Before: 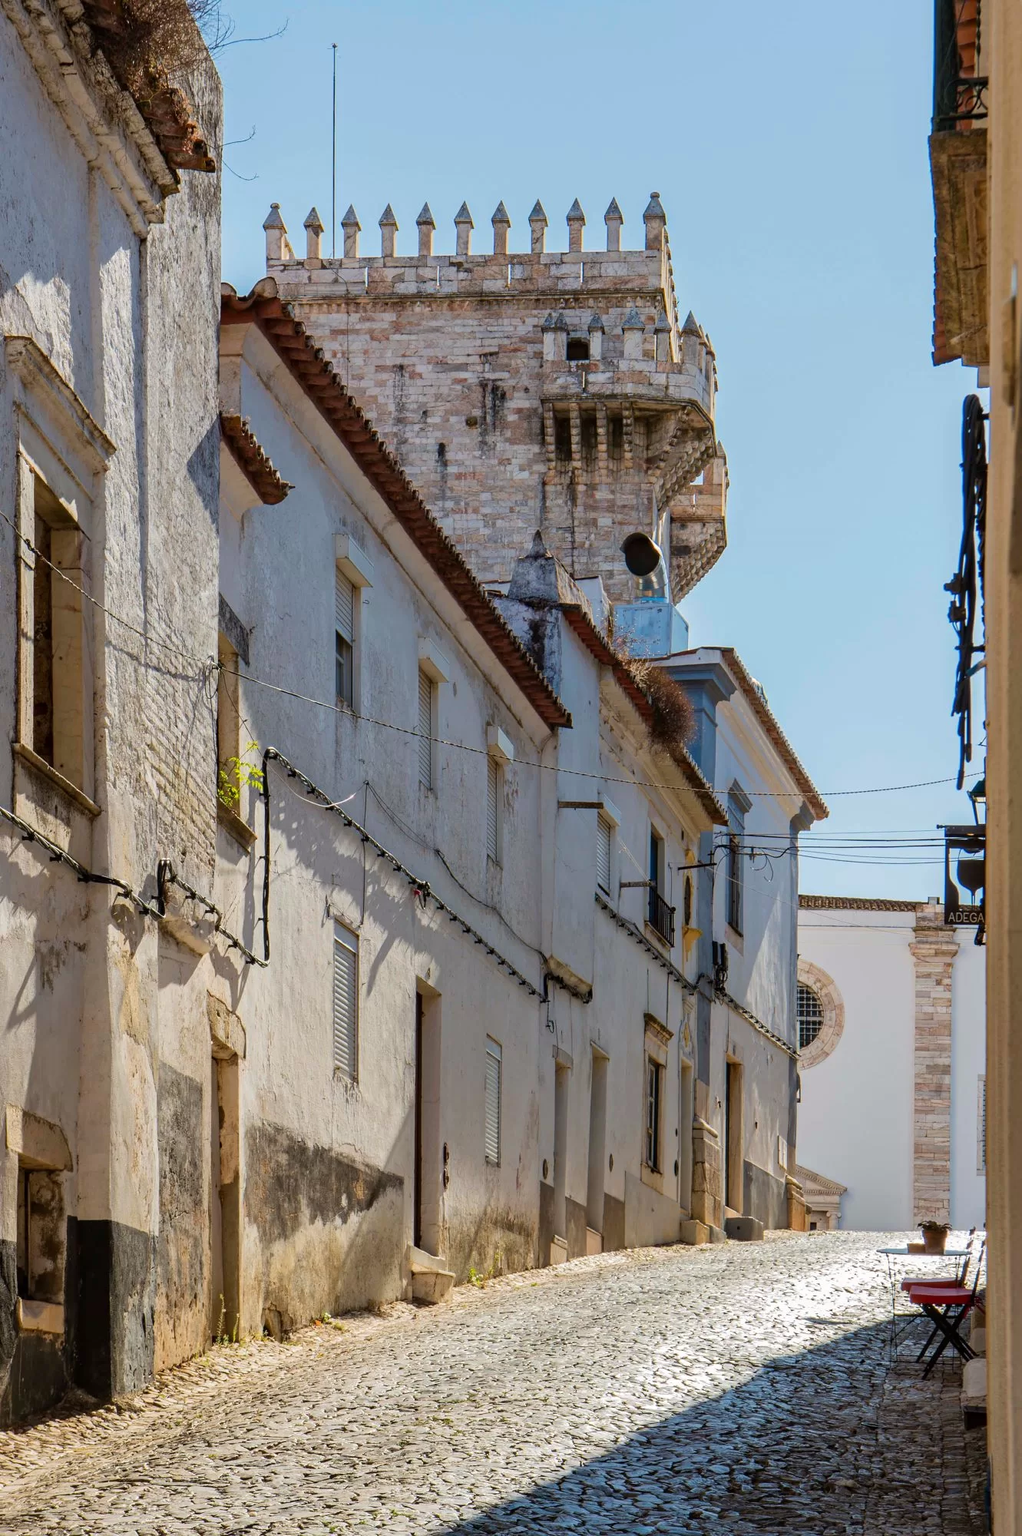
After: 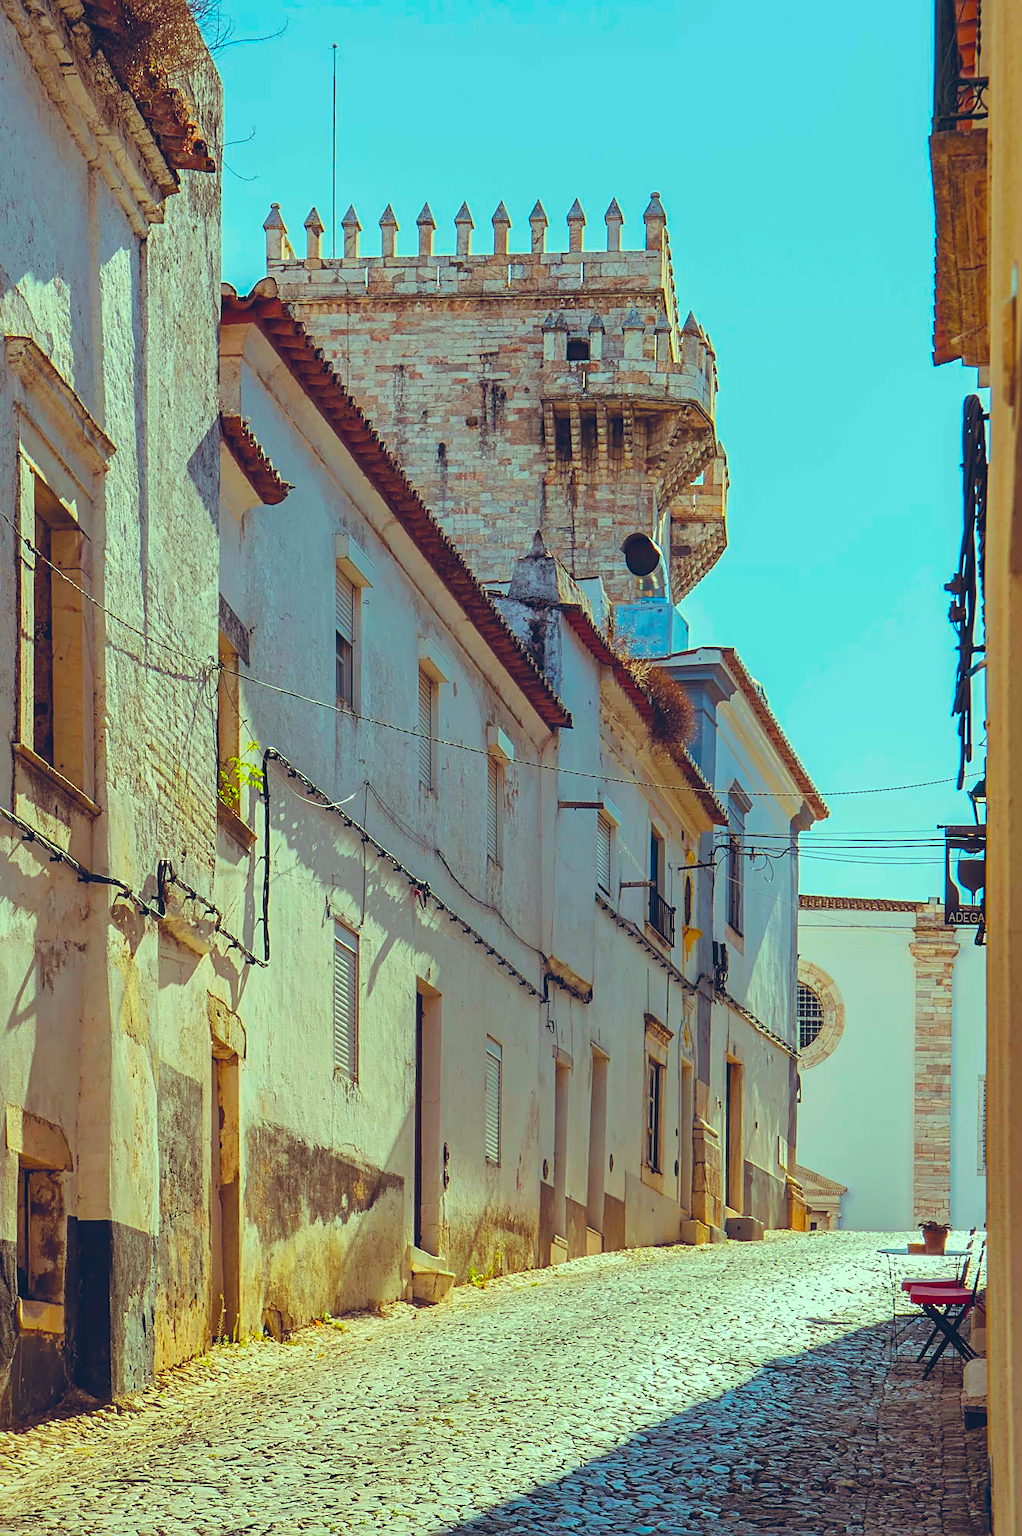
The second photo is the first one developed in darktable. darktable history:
contrast brightness saturation: contrast -0.103, brightness 0.049, saturation 0.084
sharpen: on, module defaults
color balance rgb: shadows lift › chroma 9.667%, shadows lift › hue 46.79°, highlights gain › luminance 15.518%, highlights gain › chroma 6.907%, highlights gain › hue 128.87°, global offset › luminance 0.395%, global offset › chroma 0.21%, global offset › hue 254.82°, perceptual saturation grading › global saturation 39.459%
